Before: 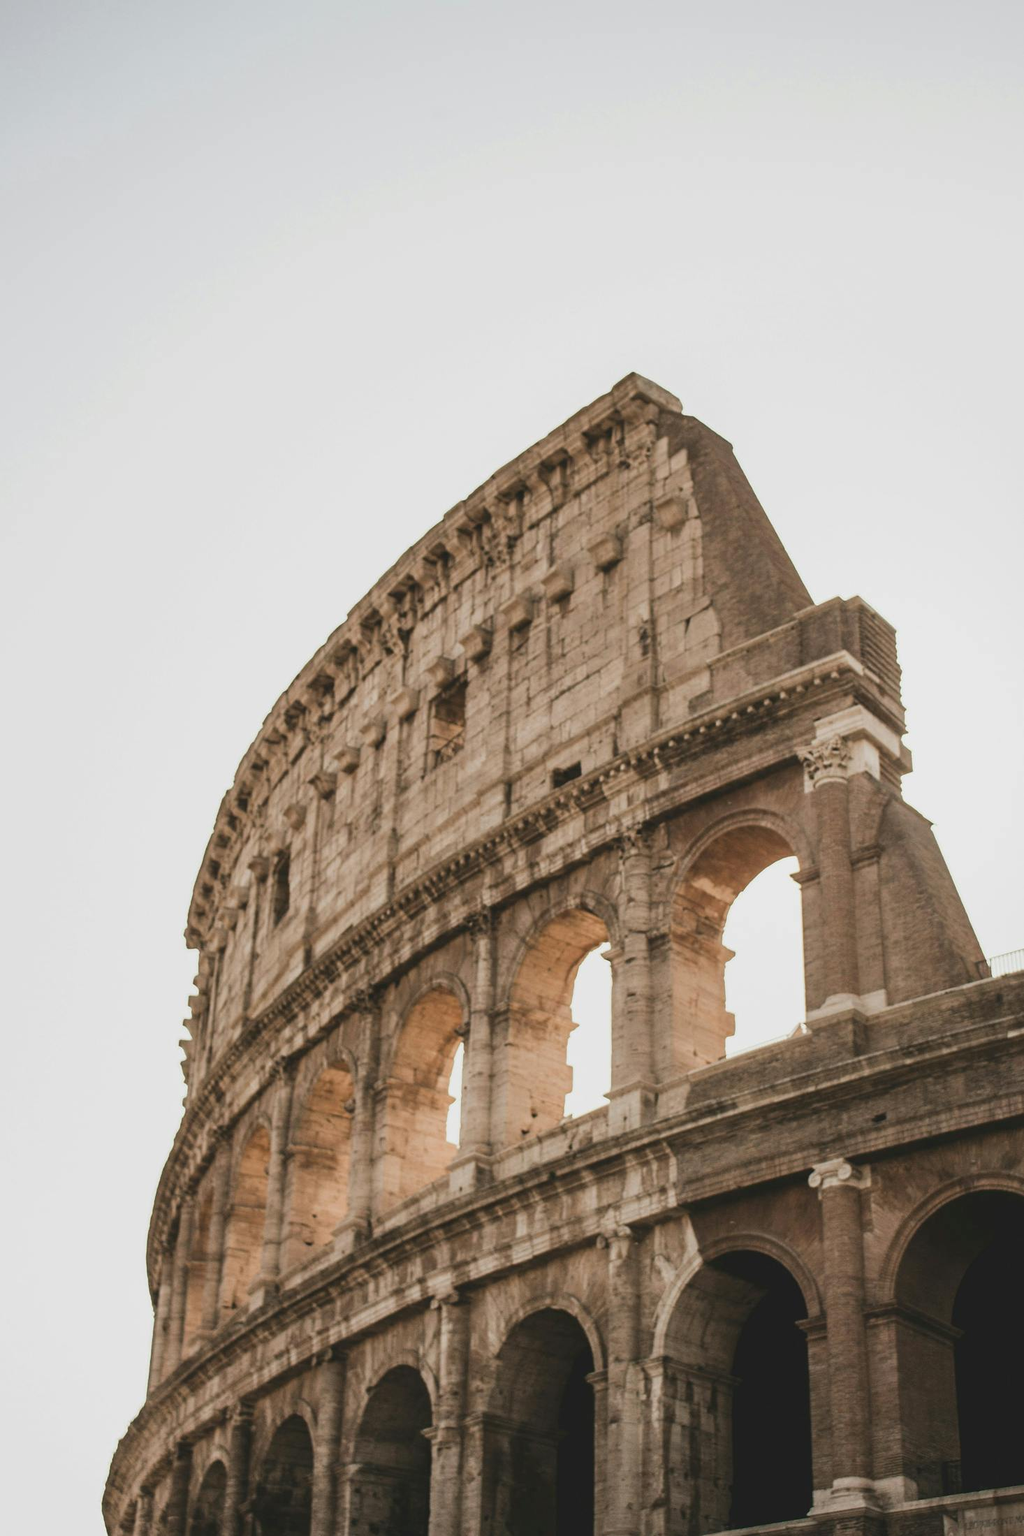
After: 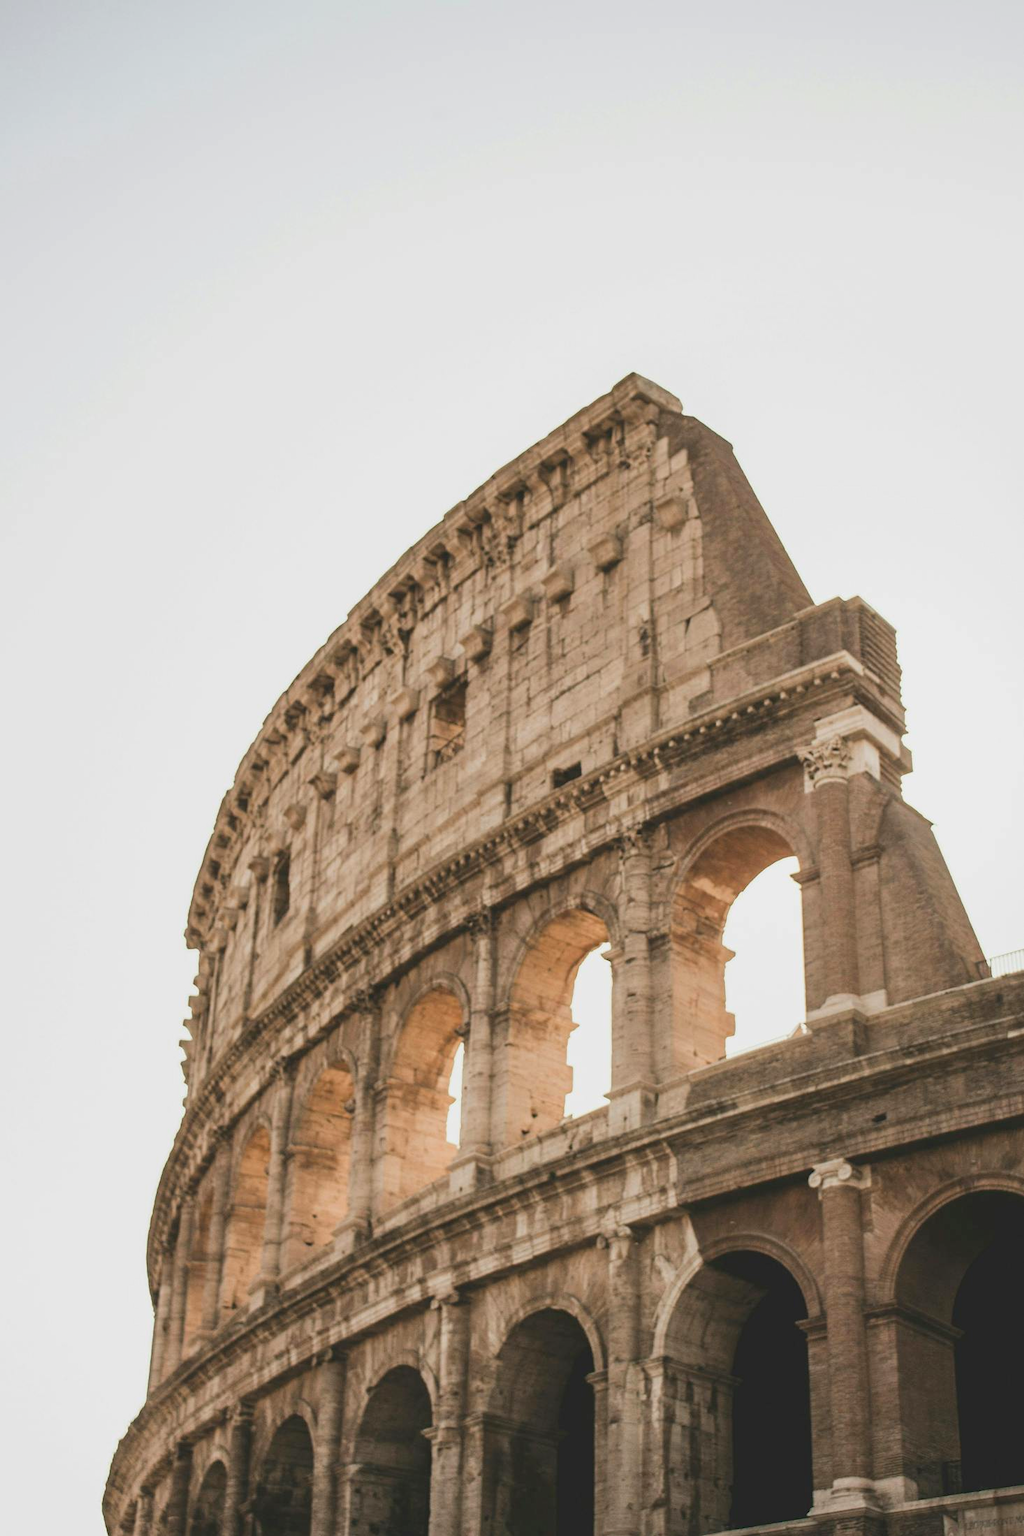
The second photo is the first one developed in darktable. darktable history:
contrast brightness saturation: contrast 0.033, brightness 0.068, saturation 0.134
